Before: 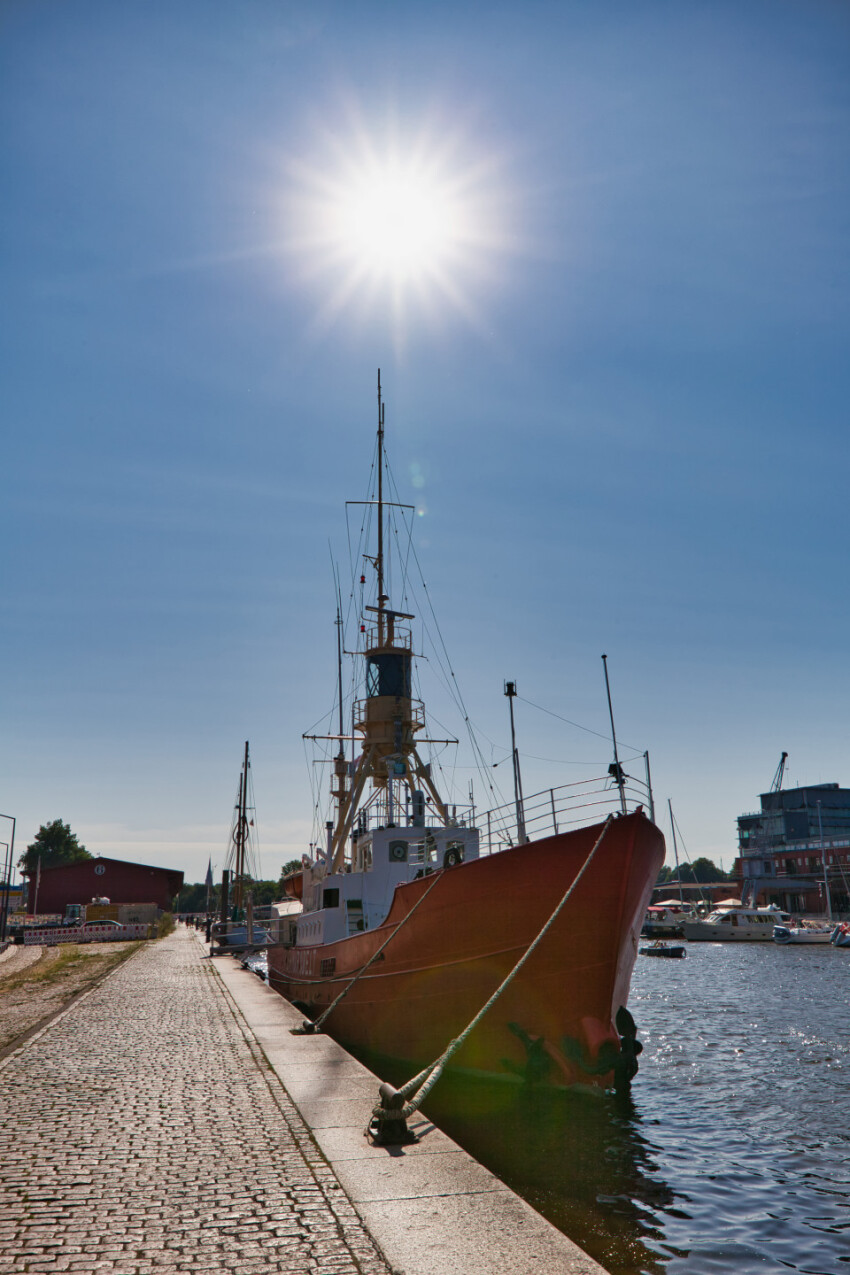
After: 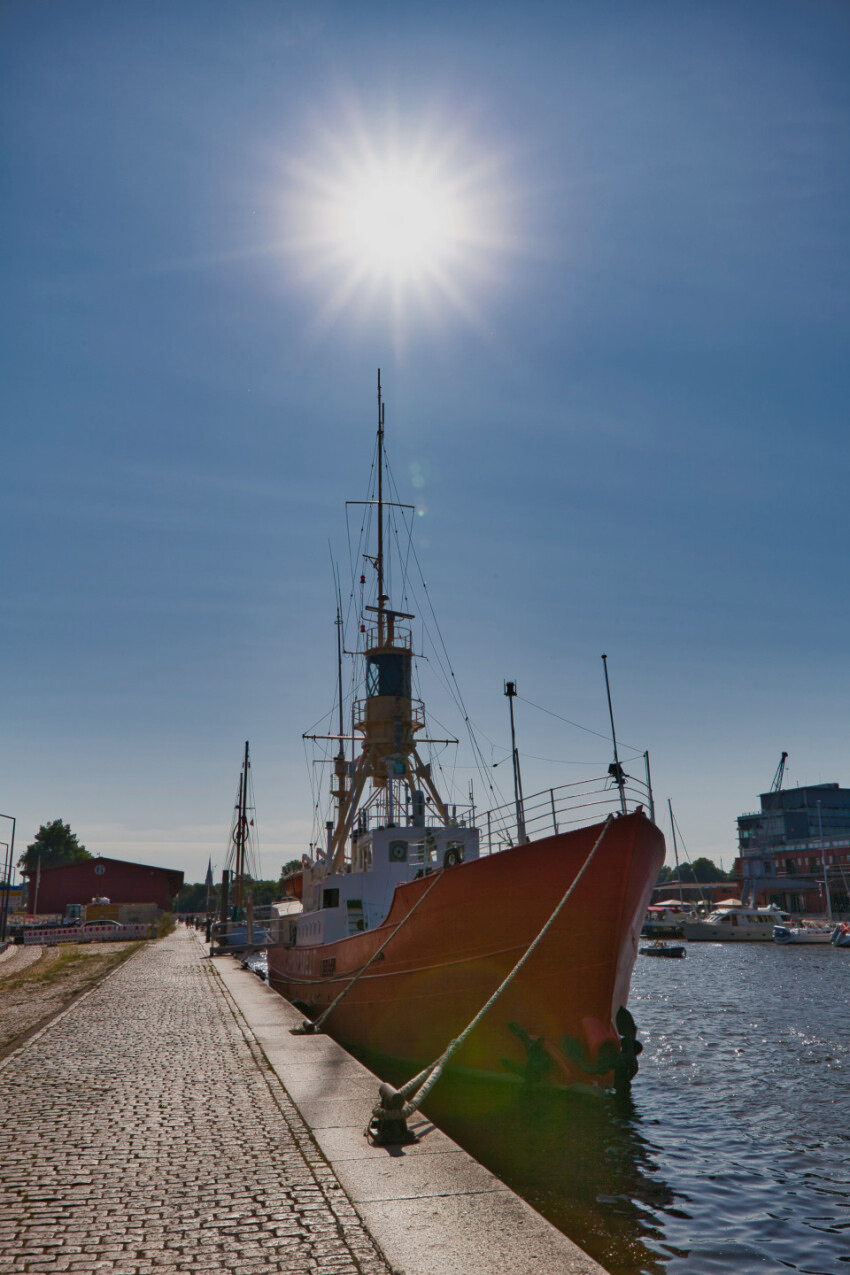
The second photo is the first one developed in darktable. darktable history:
tone equalizer: -8 EV 0.247 EV, -7 EV 0.382 EV, -6 EV 0.387 EV, -5 EV 0.249 EV, -3 EV -0.249 EV, -2 EV -0.444 EV, -1 EV -0.417 EV, +0 EV -0.265 EV
